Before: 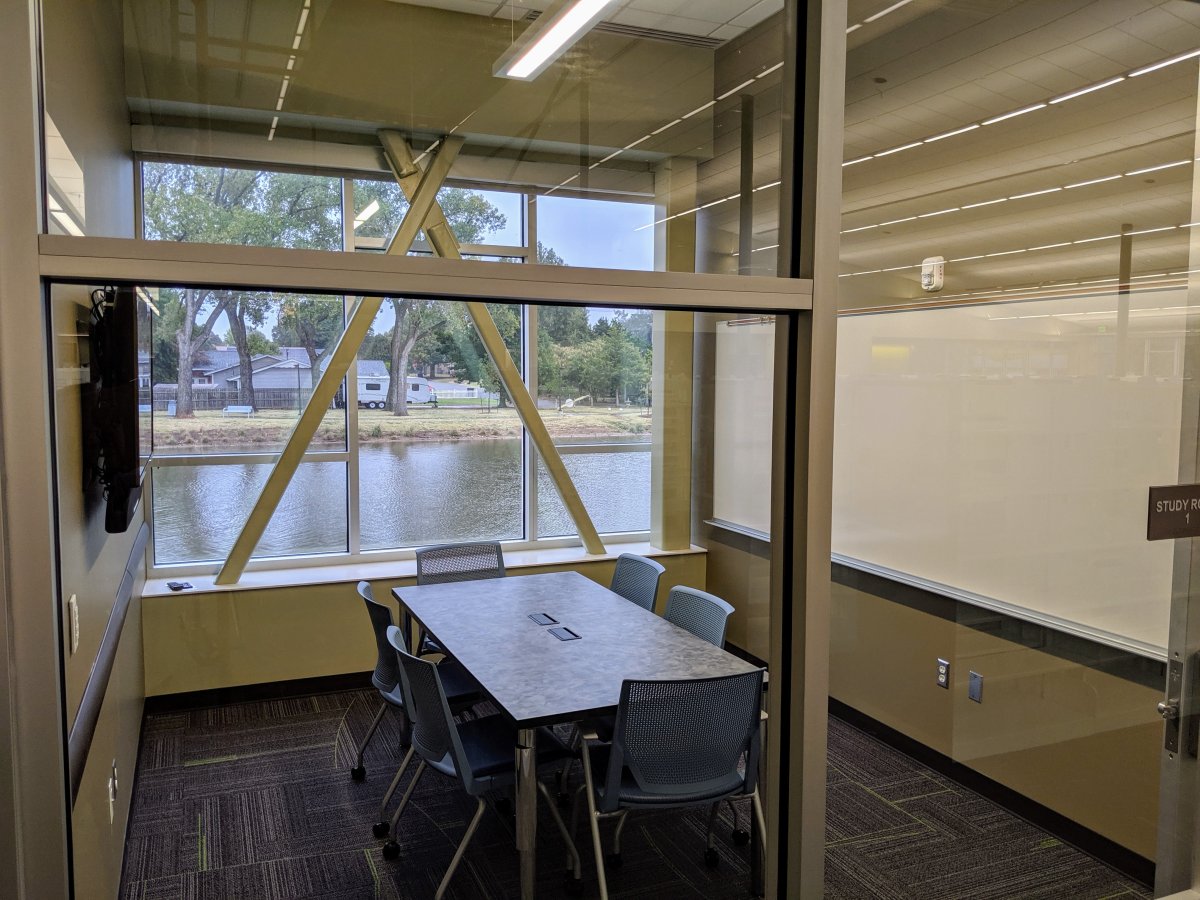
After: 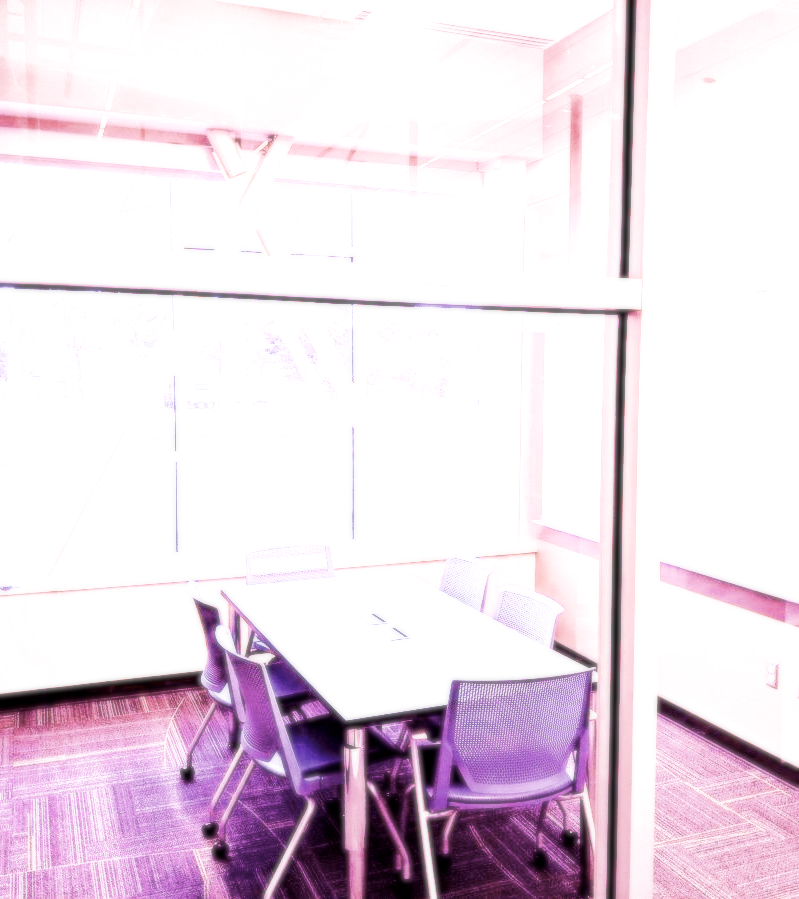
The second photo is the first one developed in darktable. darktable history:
soften: size 8.67%, mix 49%
crop and rotate: left 14.292%, right 19.041%
color correction: saturation 0.5
shadows and highlights: shadows 0, highlights 40
white balance: red 8, blue 8
contrast brightness saturation: contrast 0.13, brightness -0.05, saturation 0.16
filmic rgb: black relative exposure -5 EV, hardness 2.88, contrast 1.4
